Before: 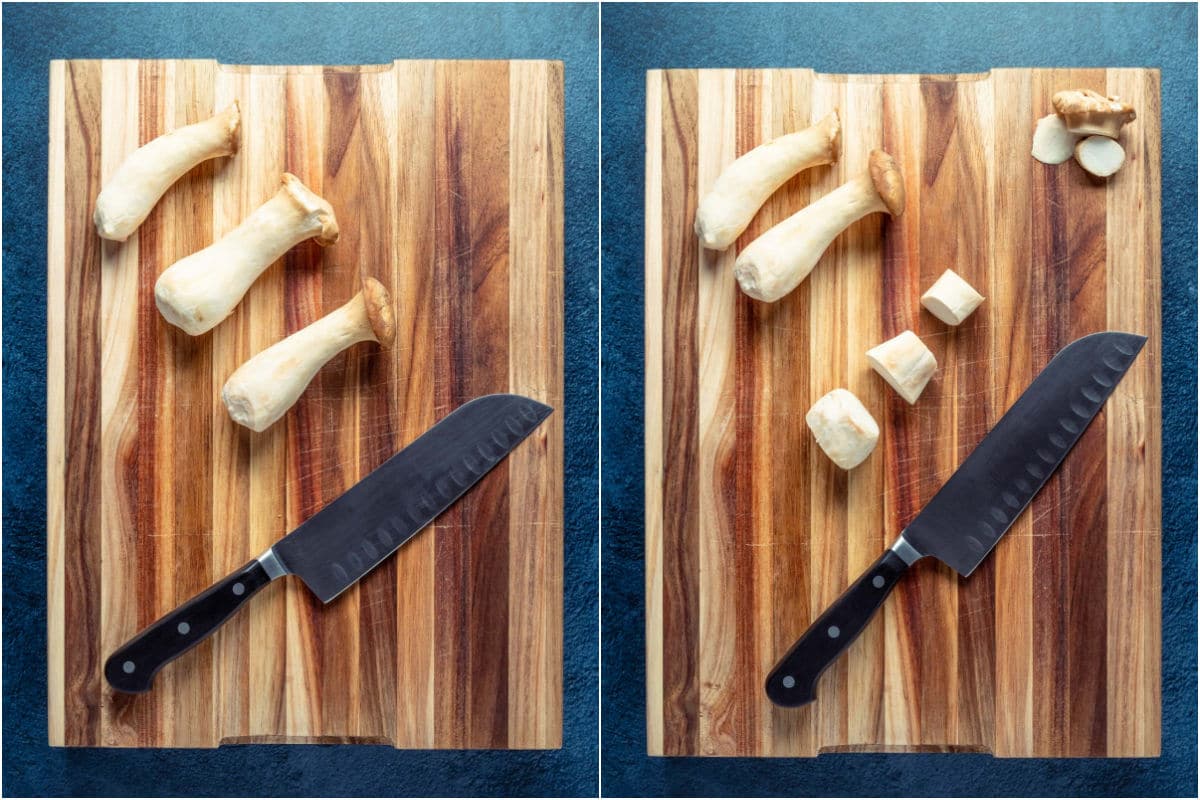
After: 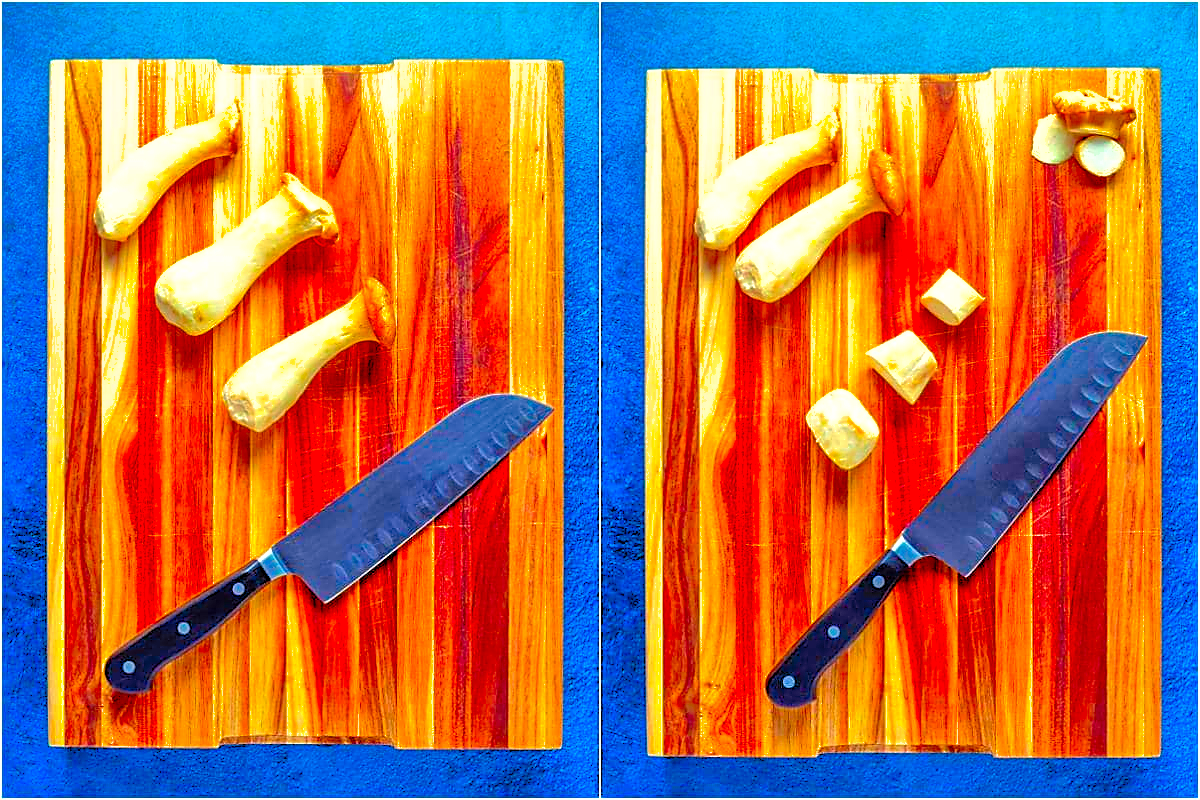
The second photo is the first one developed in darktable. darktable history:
tone equalizer: -7 EV 0.151 EV, -6 EV 0.598 EV, -5 EV 1.16 EV, -4 EV 1.35 EV, -3 EV 1.15 EV, -2 EV 0.6 EV, -1 EV 0.147 EV, luminance estimator HSV value / RGB max
sharpen: radius 1.361, amount 1.258, threshold 0.727
color correction: highlights b* -0.057, saturation 2.16
shadows and highlights: on, module defaults
color balance rgb: perceptual saturation grading › global saturation 35.627%, perceptual brilliance grading › highlights 8.604%, perceptual brilliance grading › mid-tones 4.205%, perceptual brilliance grading › shadows 1.642%, global vibrance 20%
